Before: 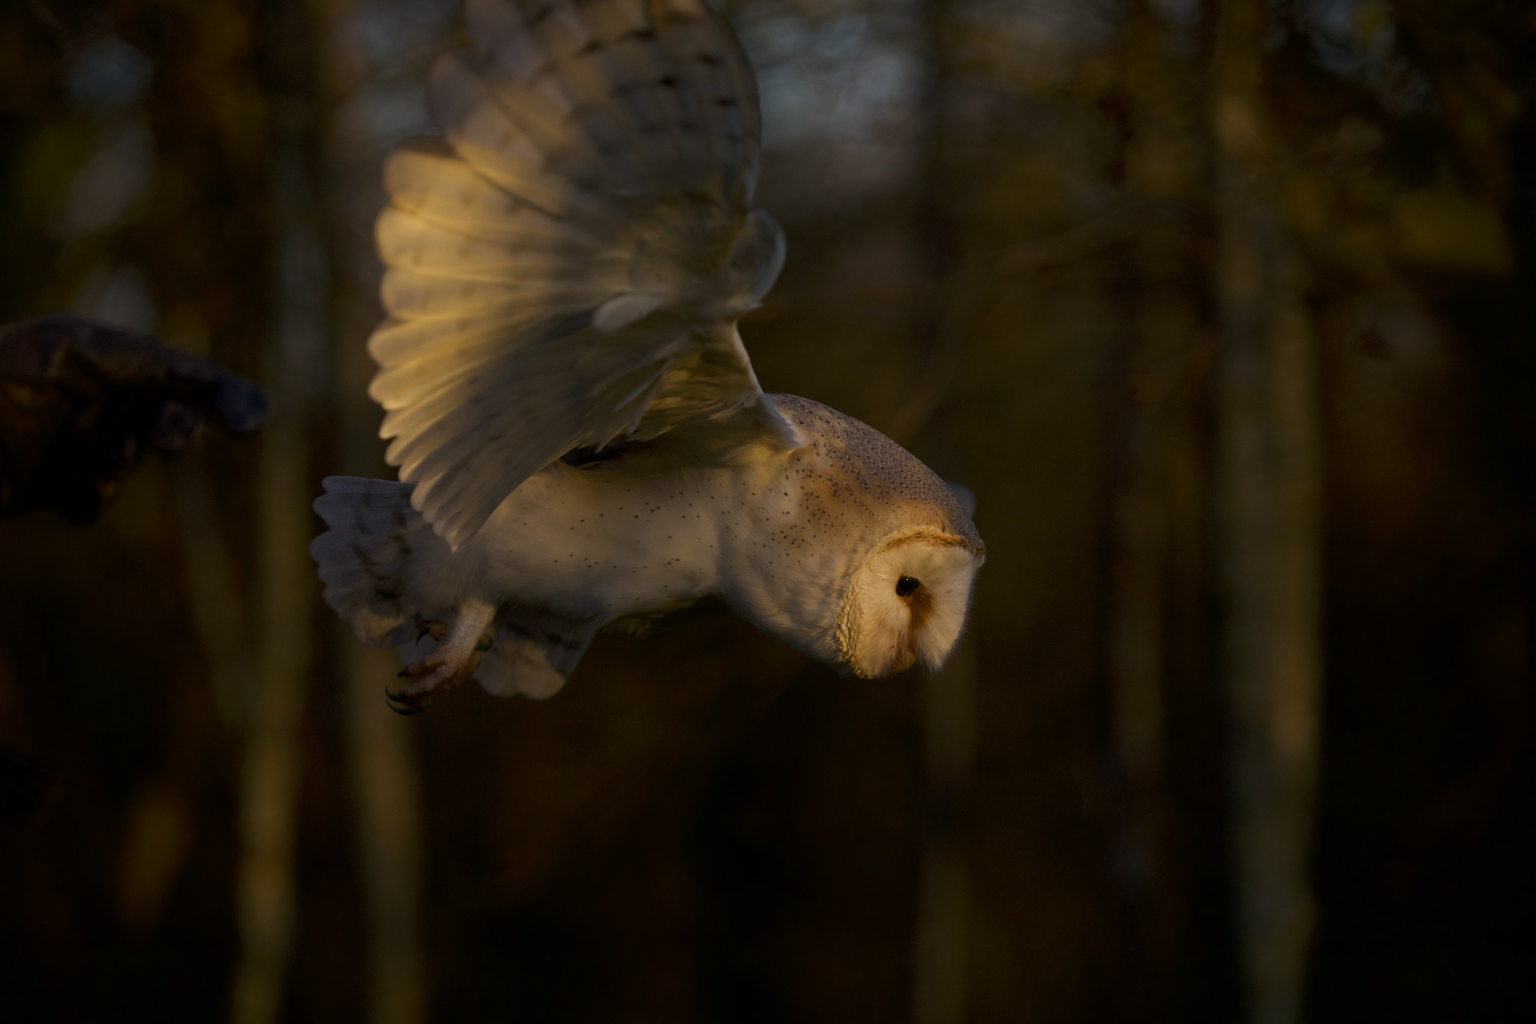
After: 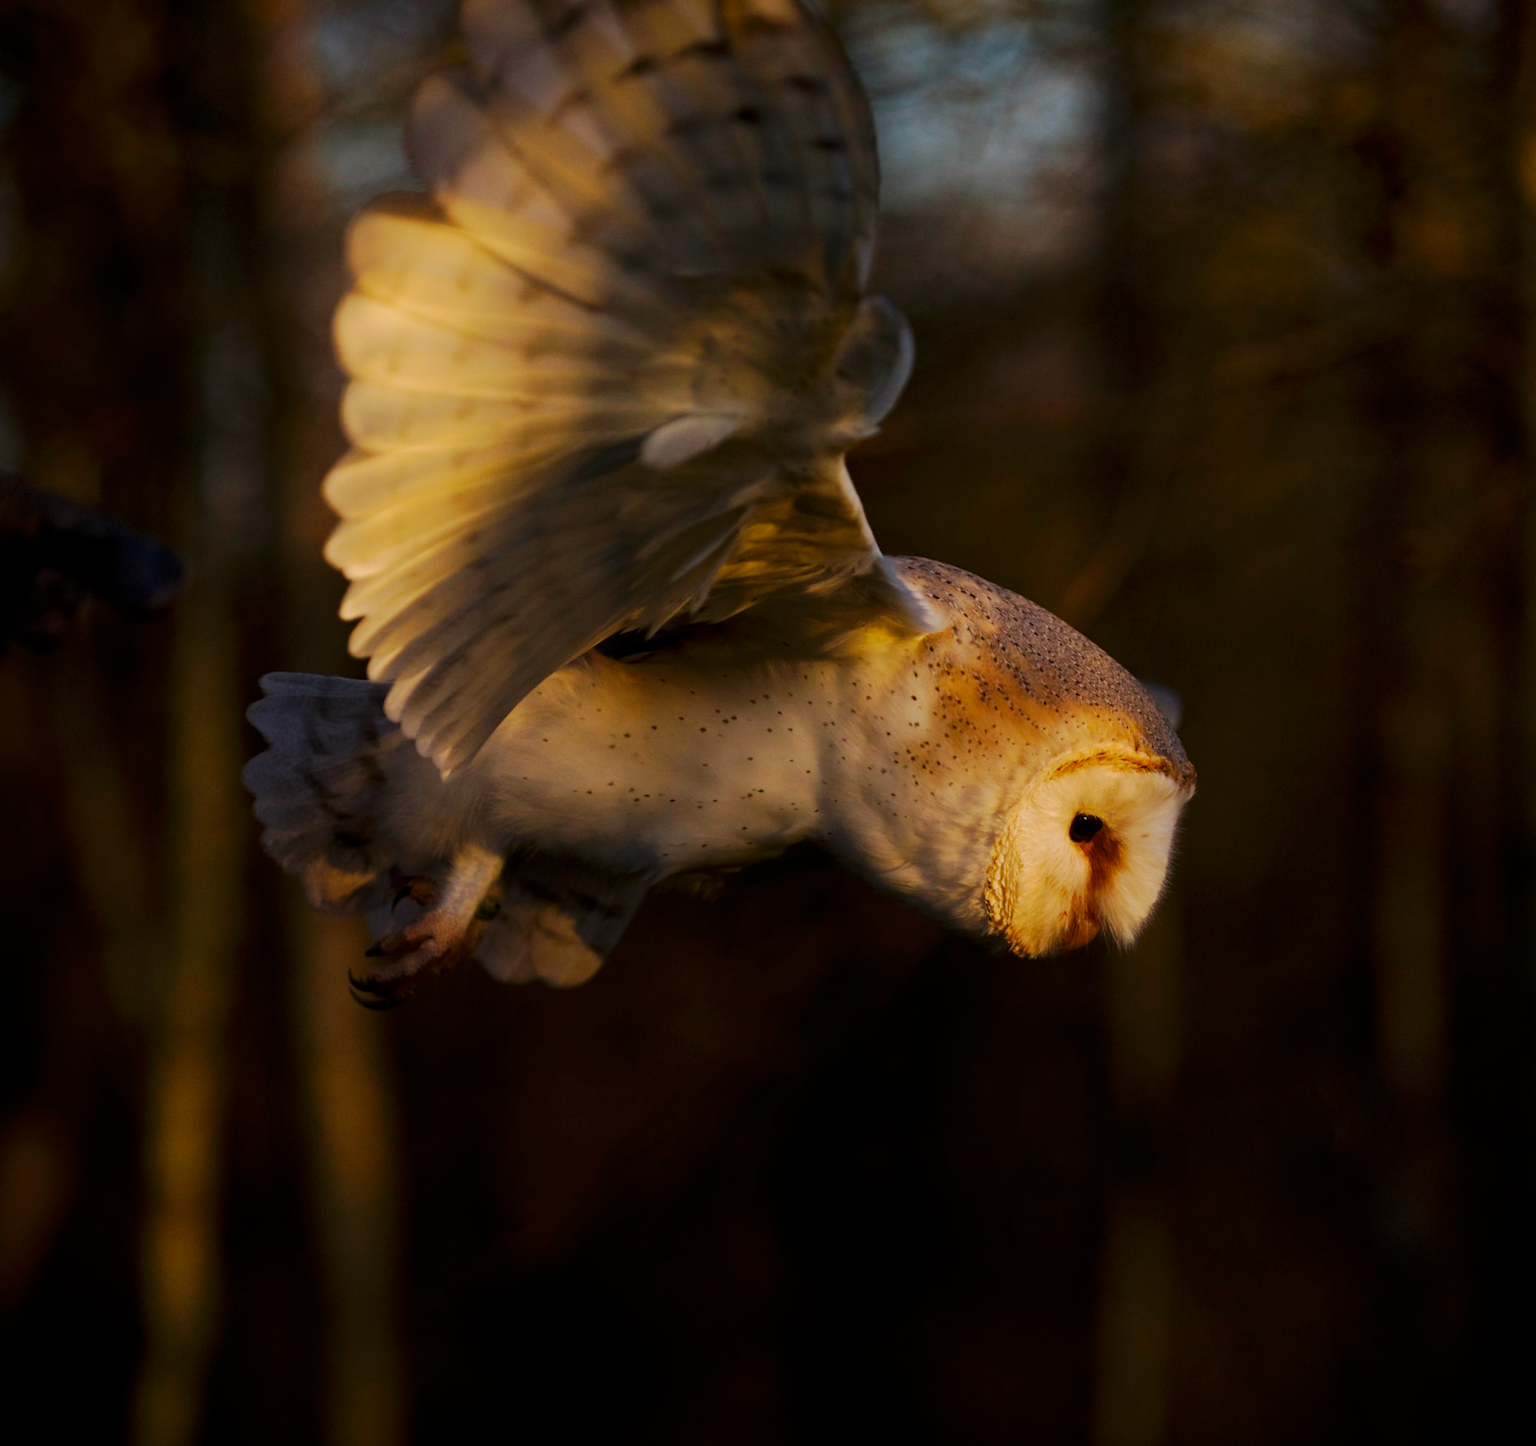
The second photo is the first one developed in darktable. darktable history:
tone curve: curves: ch0 [(0, 0) (0.131, 0.135) (0.288, 0.372) (0.451, 0.608) (0.612, 0.739) (0.736, 0.832) (1, 1)]; ch1 [(0, 0) (0.392, 0.398) (0.487, 0.471) (0.496, 0.493) (0.519, 0.531) (0.557, 0.591) (0.581, 0.639) (0.622, 0.711) (1, 1)]; ch2 [(0, 0) (0.388, 0.344) (0.438, 0.425) (0.476, 0.482) (0.502, 0.508) (0.524, 0.531) (0.538, 0.58) (0.58, 0.621) (0.613, 0.679) (0.655, 0.738) (1, 1)], preserve colors none
crop and rotate: left 9.05%, right 20.11%
